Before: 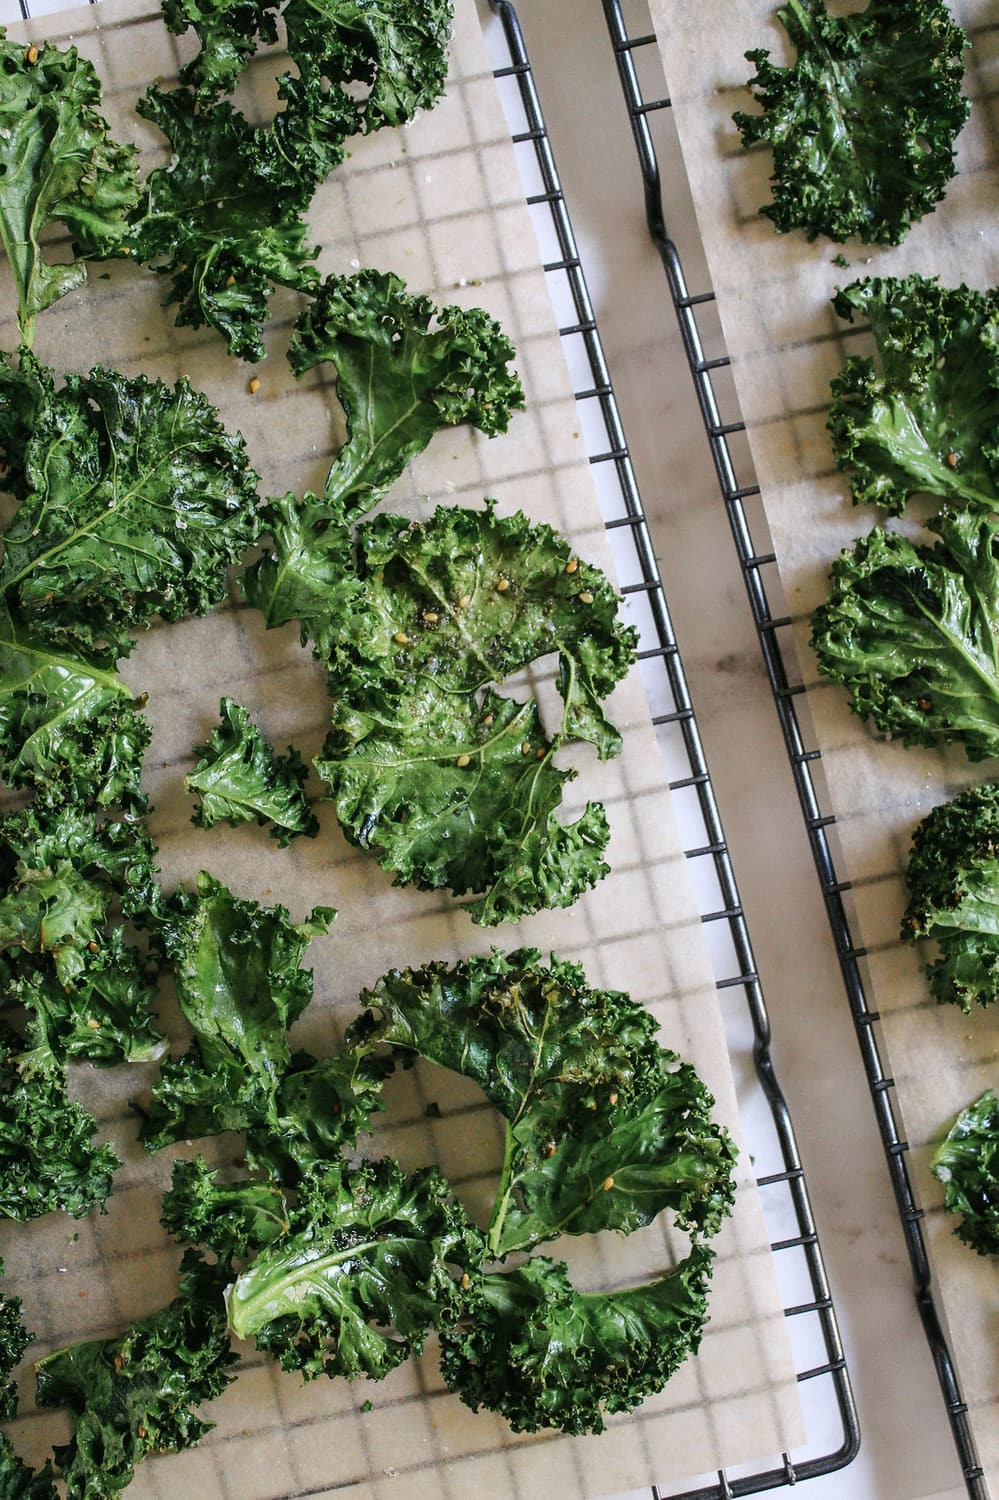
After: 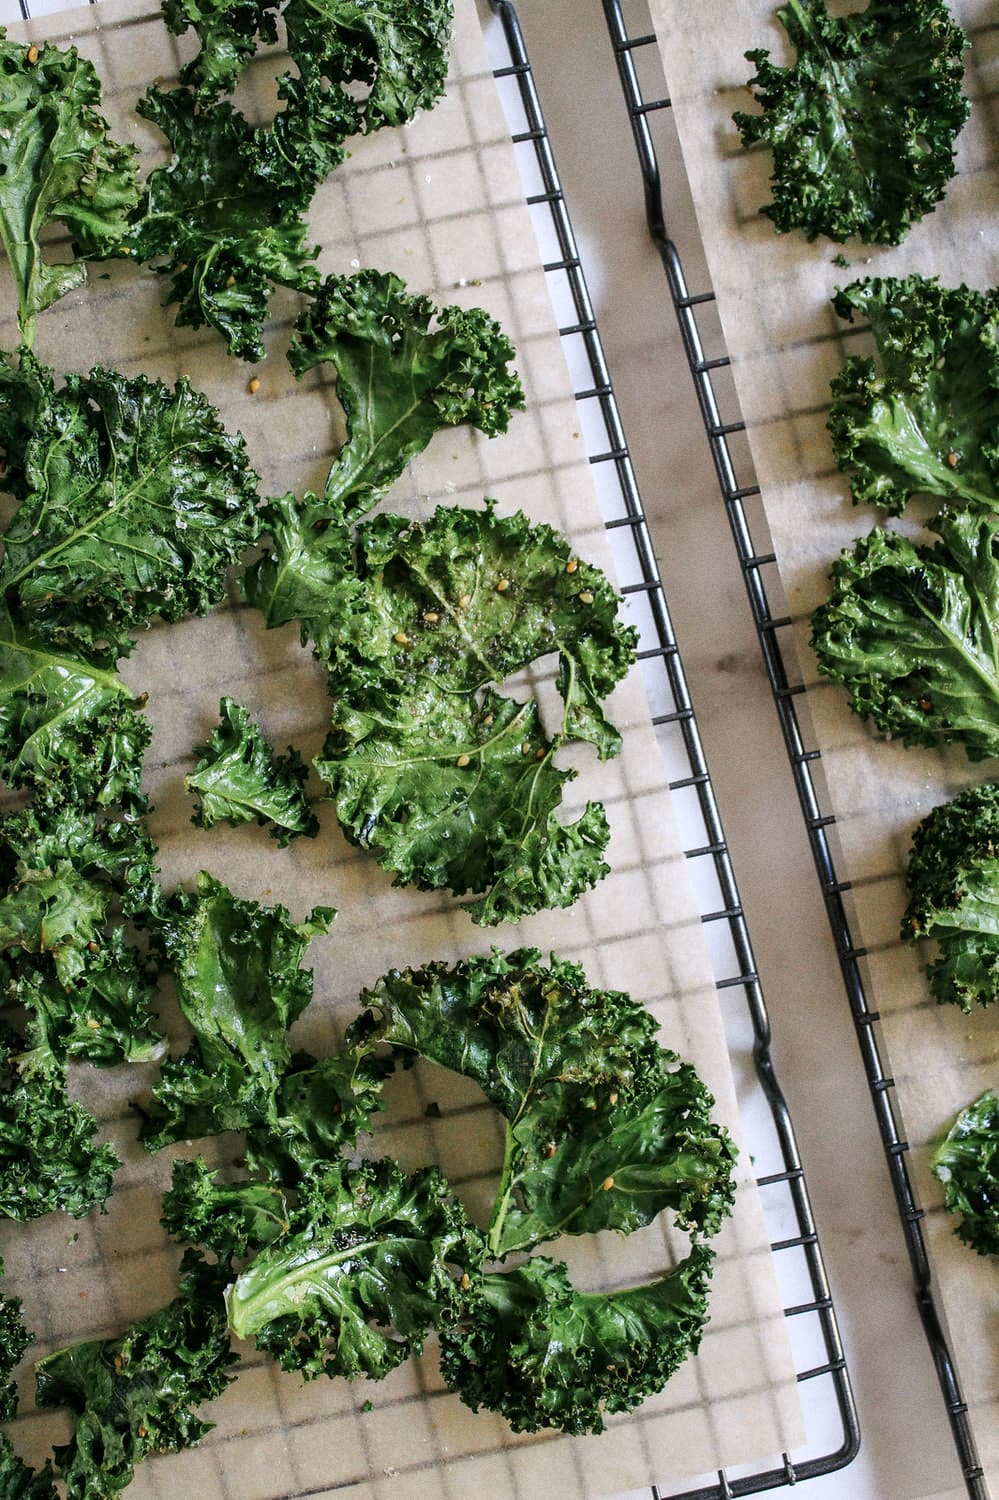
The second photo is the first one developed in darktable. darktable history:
local contrast: mode bilateral grid, contrast 20, coarseness 50, detail 120%, midtone range 0.2
grain: coarseness 0.47 ISO
